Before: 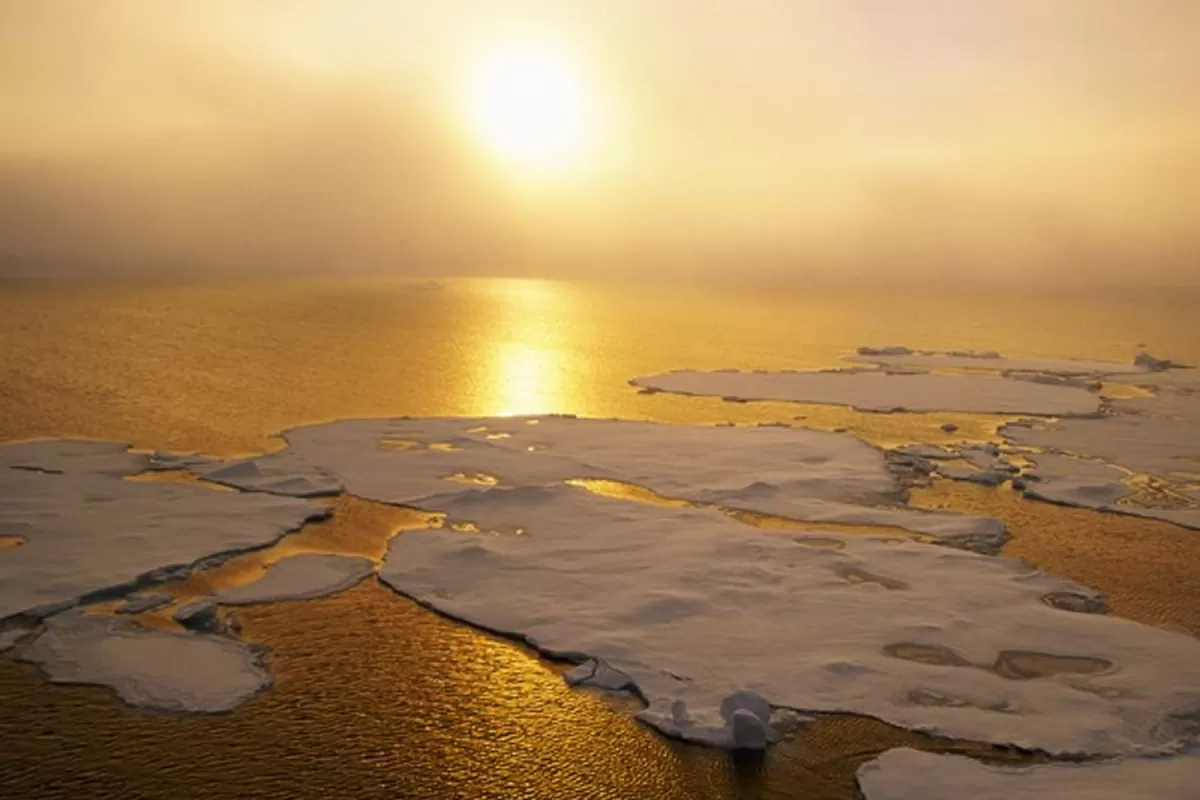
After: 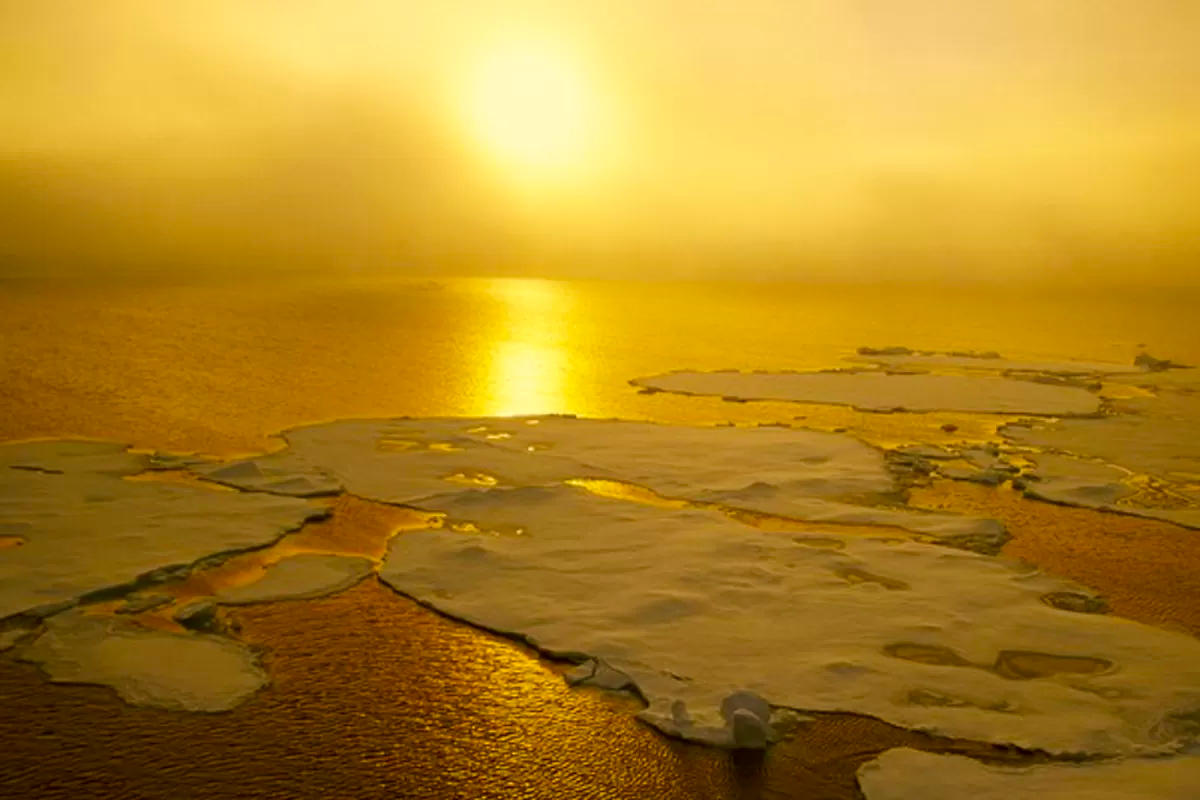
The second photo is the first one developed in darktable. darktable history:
color correction: highlights a* 0.161, highlights b* 28.73, shadows a* -0.267, shadows b* 21.66
color balance rgb: shadows fall-off 101.533%, perceptual saturation grading › global saturation 20%, perceptual saturation grading › highlights -25.698%, perceptual saturation grading › shadows 24.223%, mask middle-gray fulcrum 21.694%, global vibrance 20%
